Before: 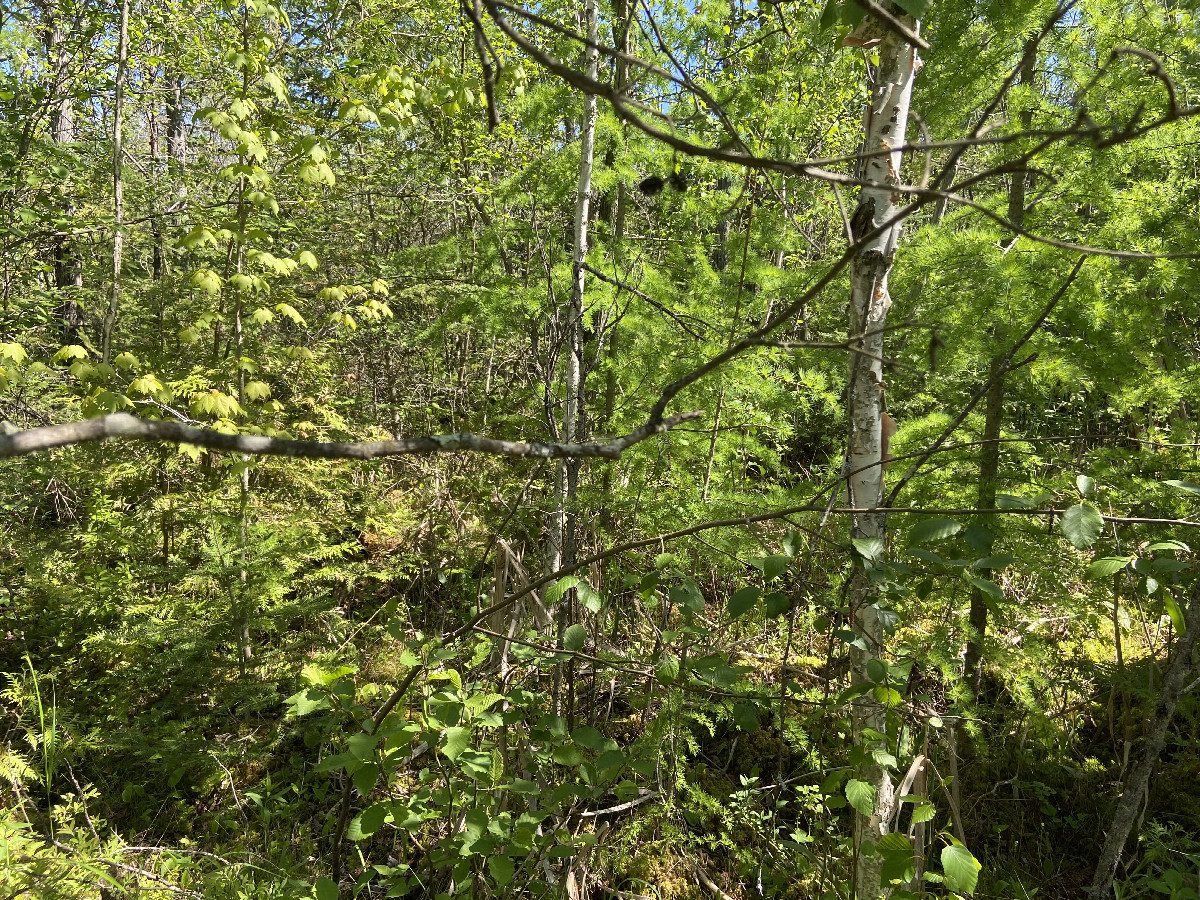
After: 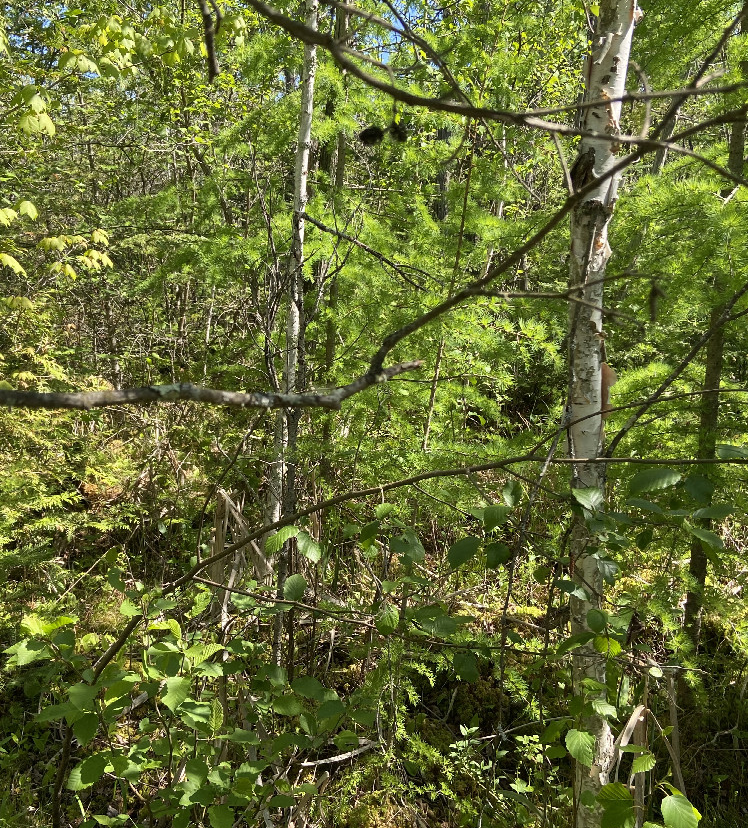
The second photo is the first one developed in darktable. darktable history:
crop and rotate: left 23.357%, top 5.638%, right 14.241%, bottom 2.312%
